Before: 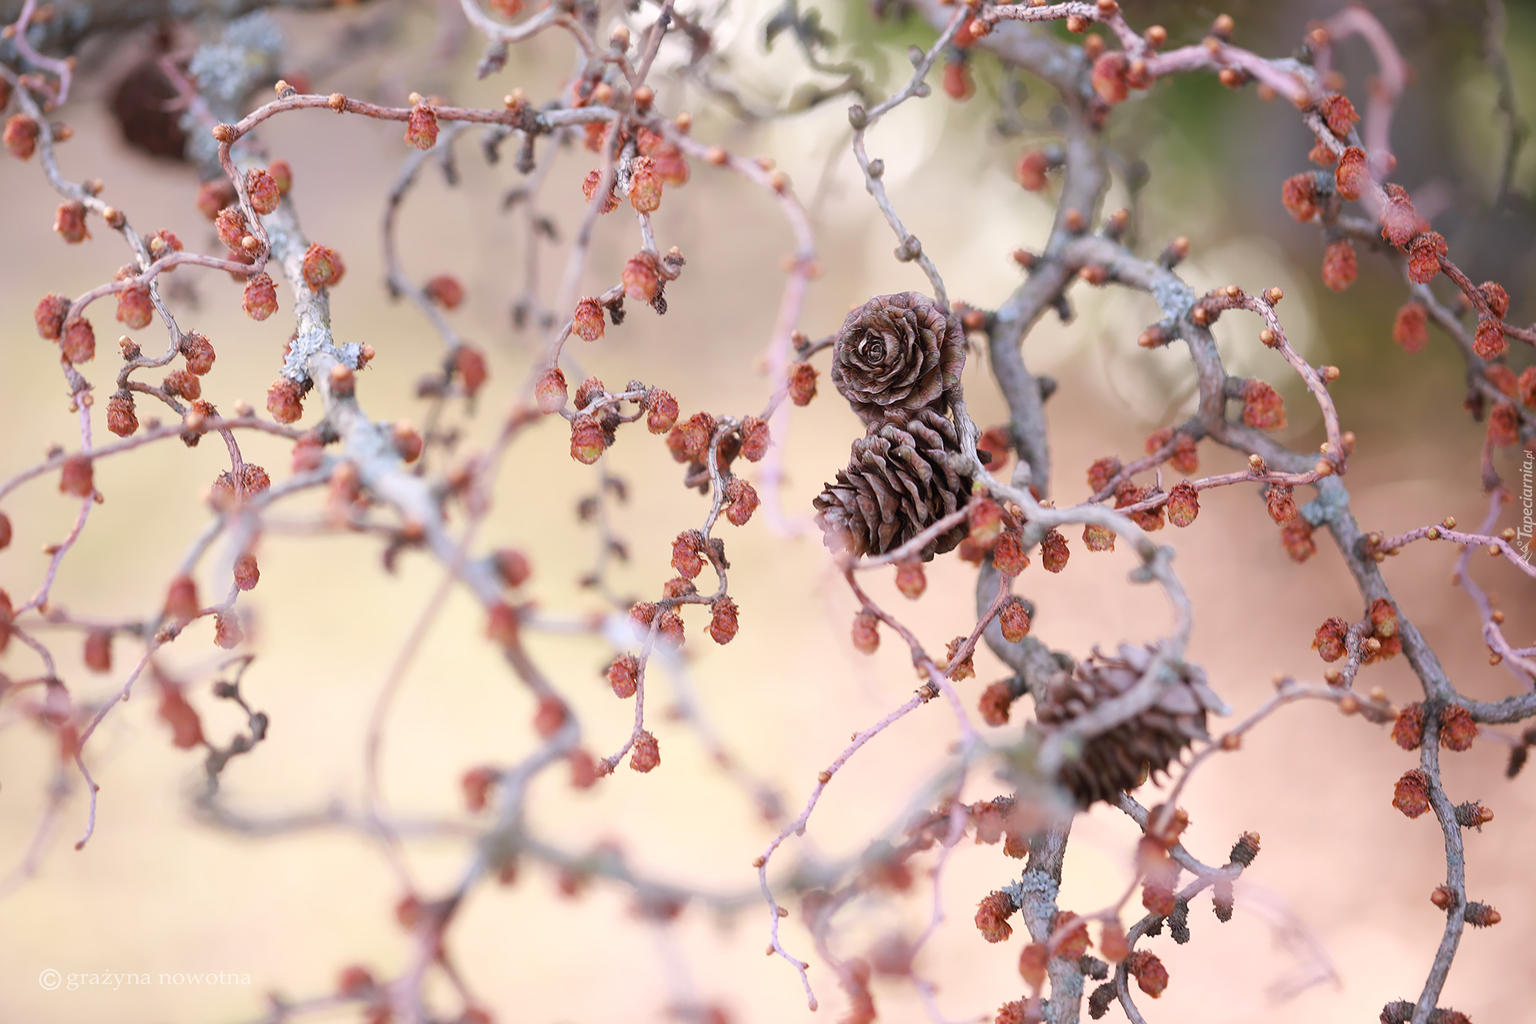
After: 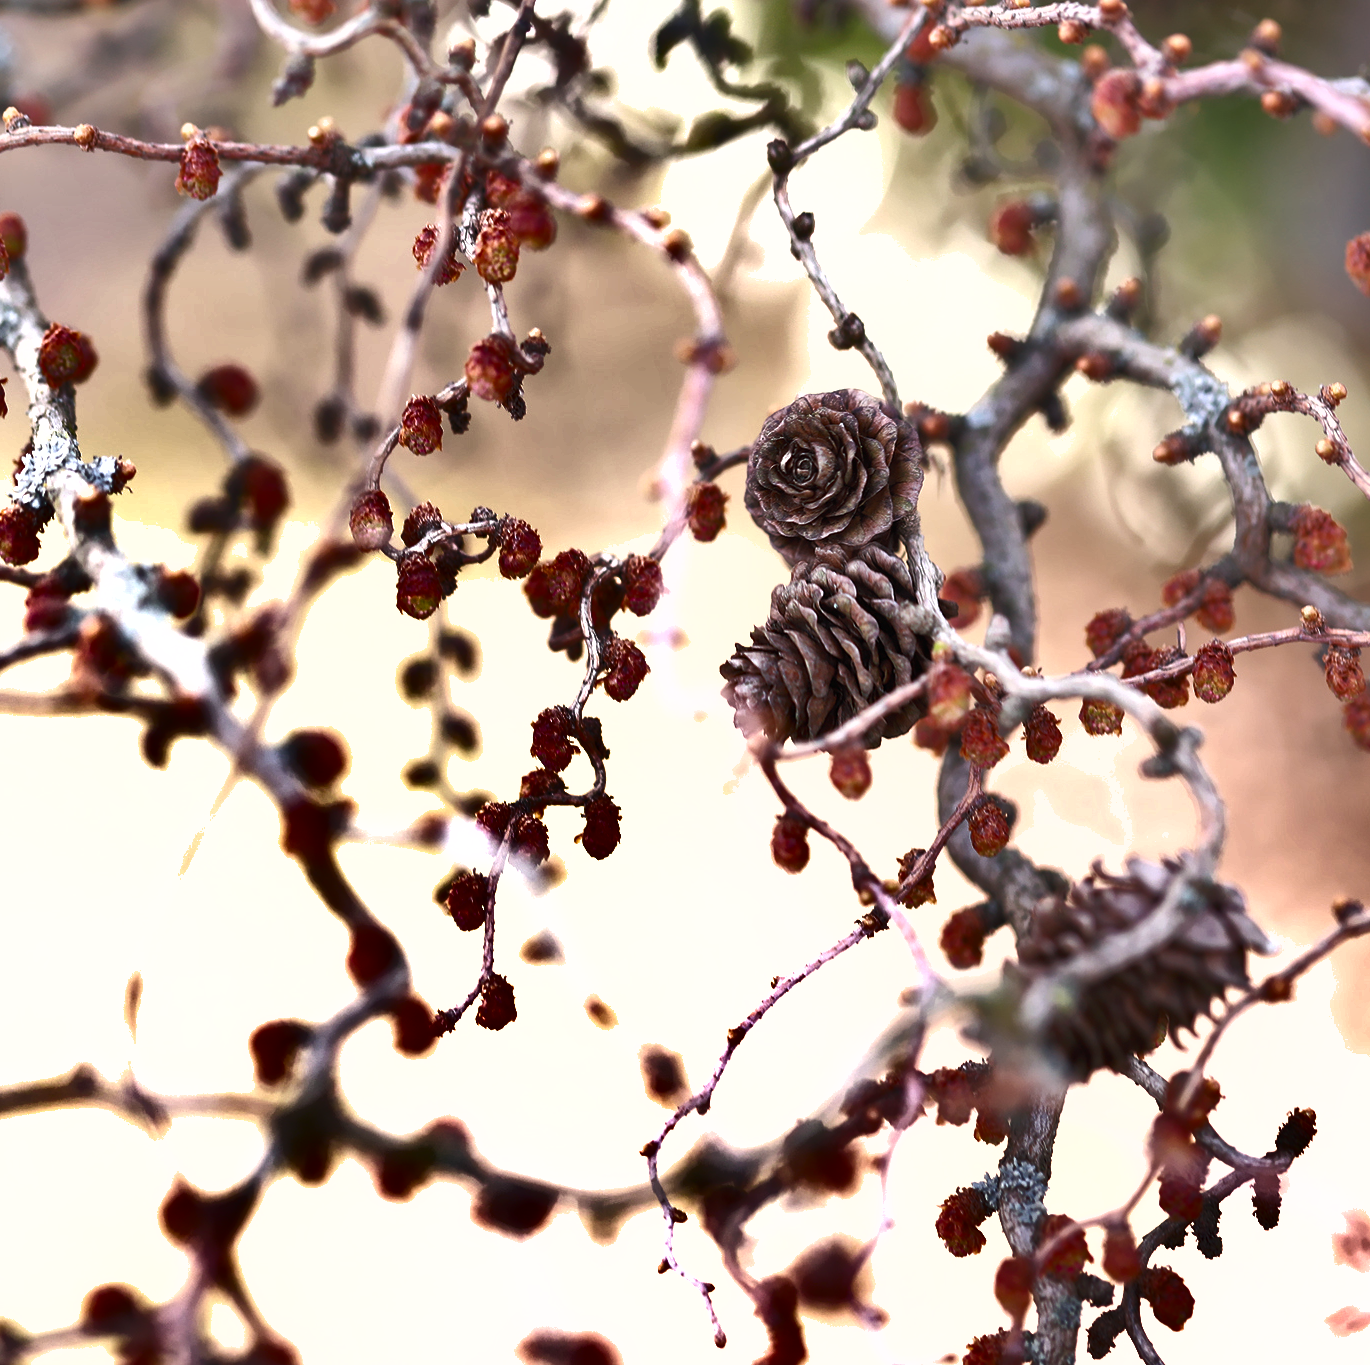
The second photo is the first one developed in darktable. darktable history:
color balance rgb: shadows lift › chroma 1.018%, shadows lift › hue 218.01°, highlights gain › luminance 7.599%, highlights gain › chroma 1.878%, highlights gain › hue 89.94°, perceptual saturation grading › global saturation 0.888%, perceptual brilliance grading › global brilliance 14.92%, perceptual brilliance grading › shadows -34.985%
shadows and highlights: shadows 20.91, highlights -81.25, soften with gaussian
crop and rotate: left 17.812%, right 15.281%
